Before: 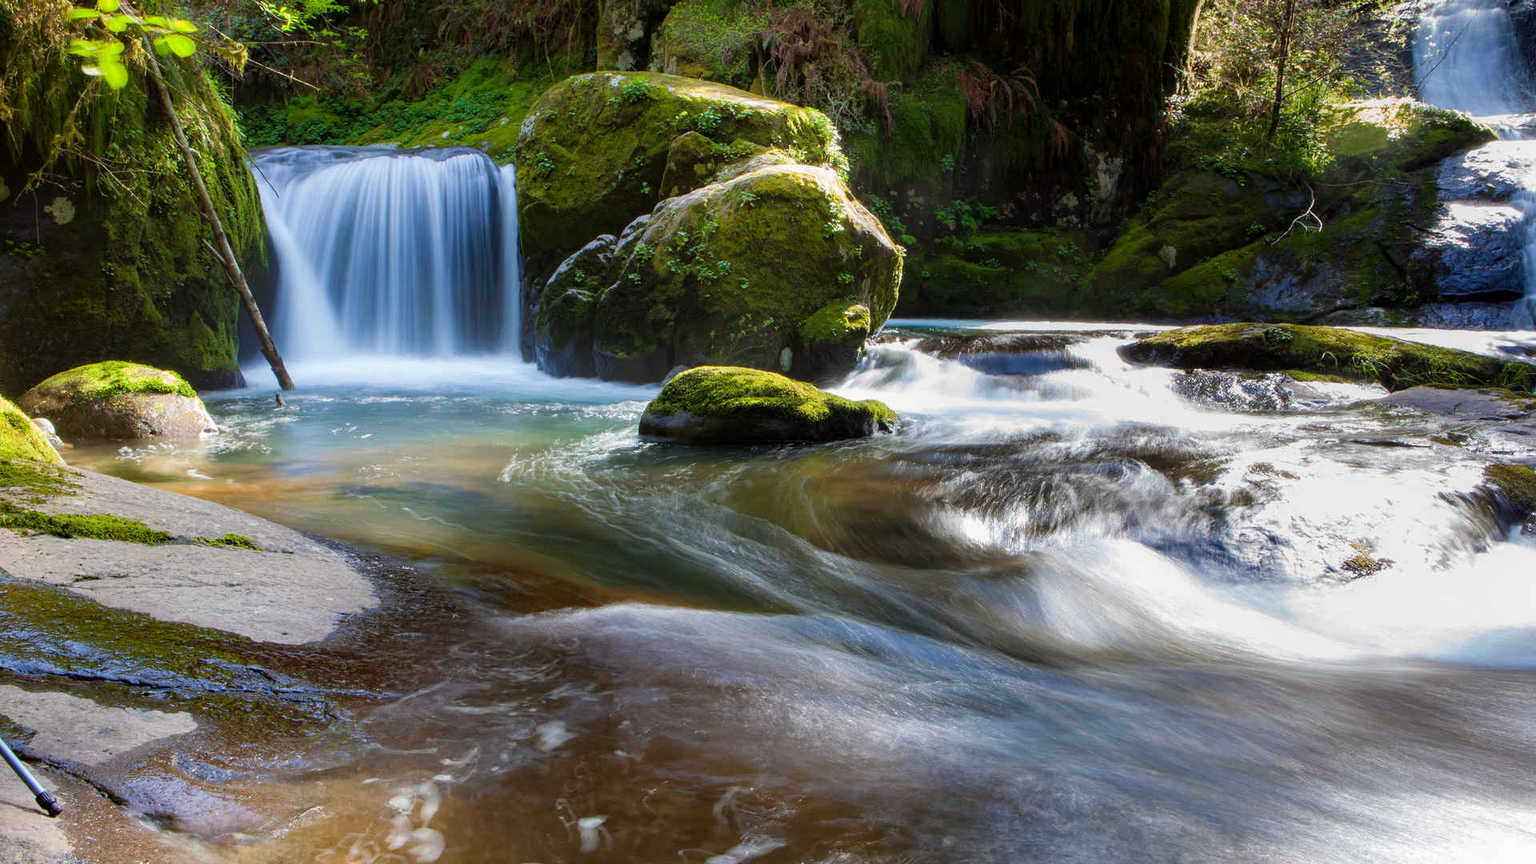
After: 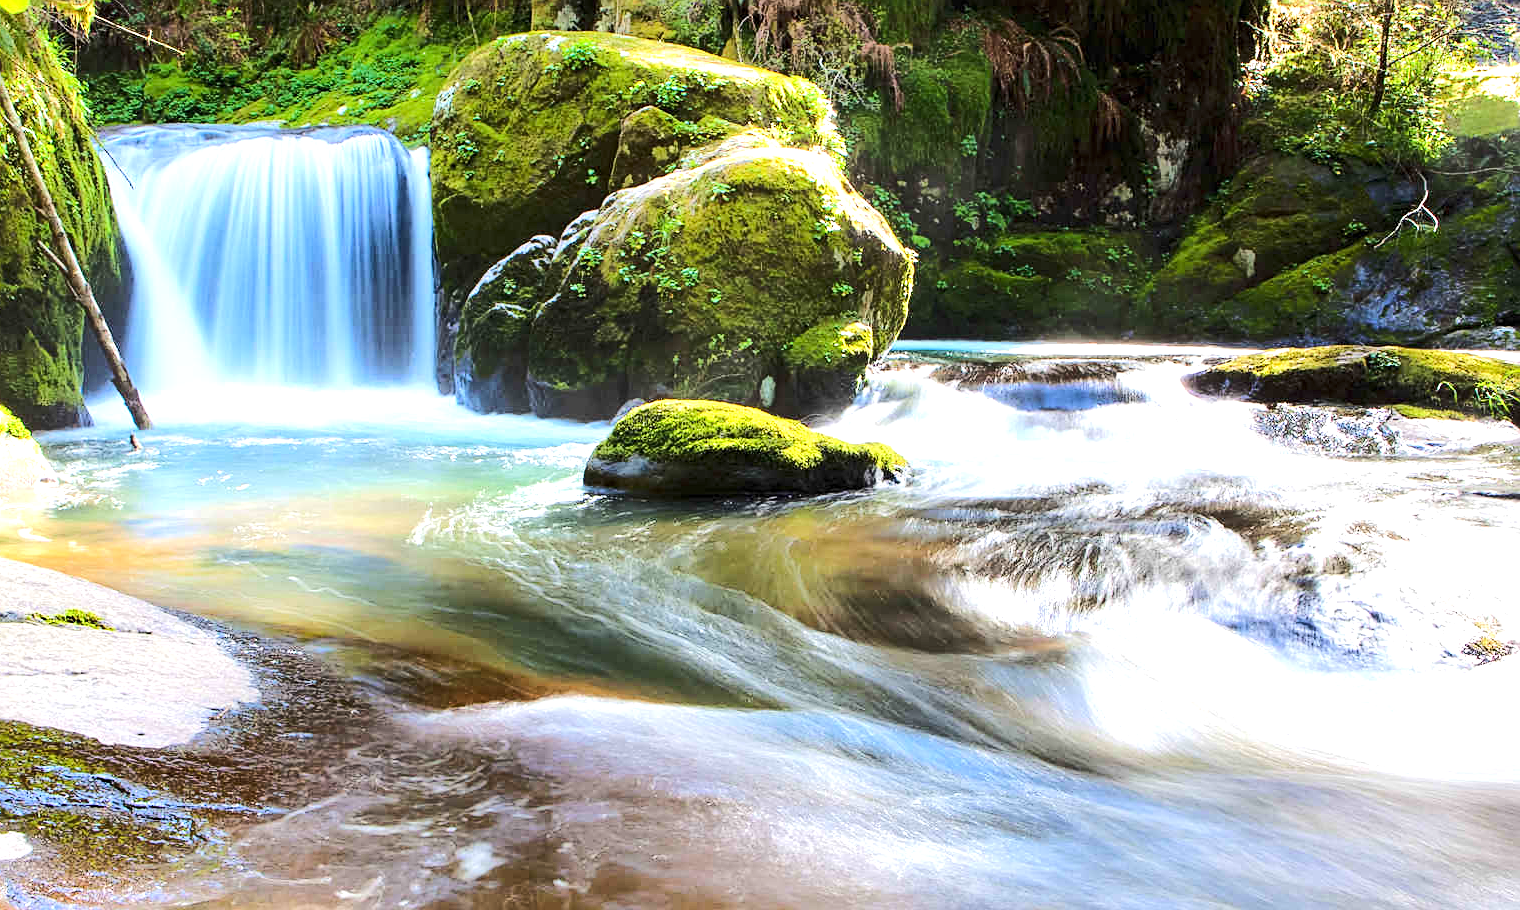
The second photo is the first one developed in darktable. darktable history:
sharpen: on, module defaults
exposure: black level correction 0, exposure 1.2 EV, compensate highlight preservation false
crop: left 11.225%, top 5.381%, right 9.565%, bottom 10.314%
rgb curve: curves: ch0 [(0, 0) (0.284, 0.292) (0.505, 0.644) (1, 1)], compensate middle gray true
